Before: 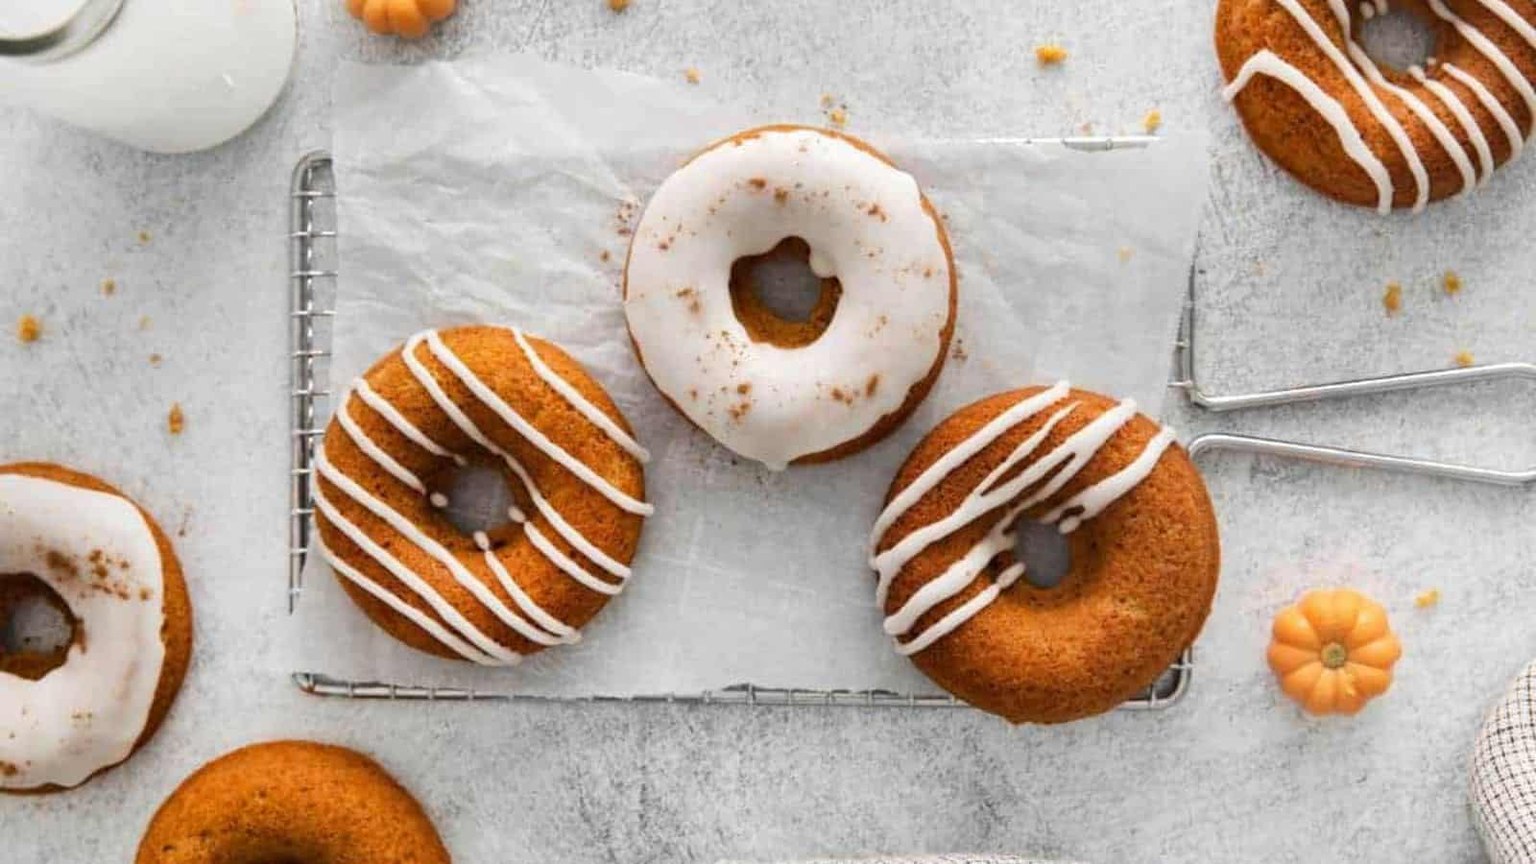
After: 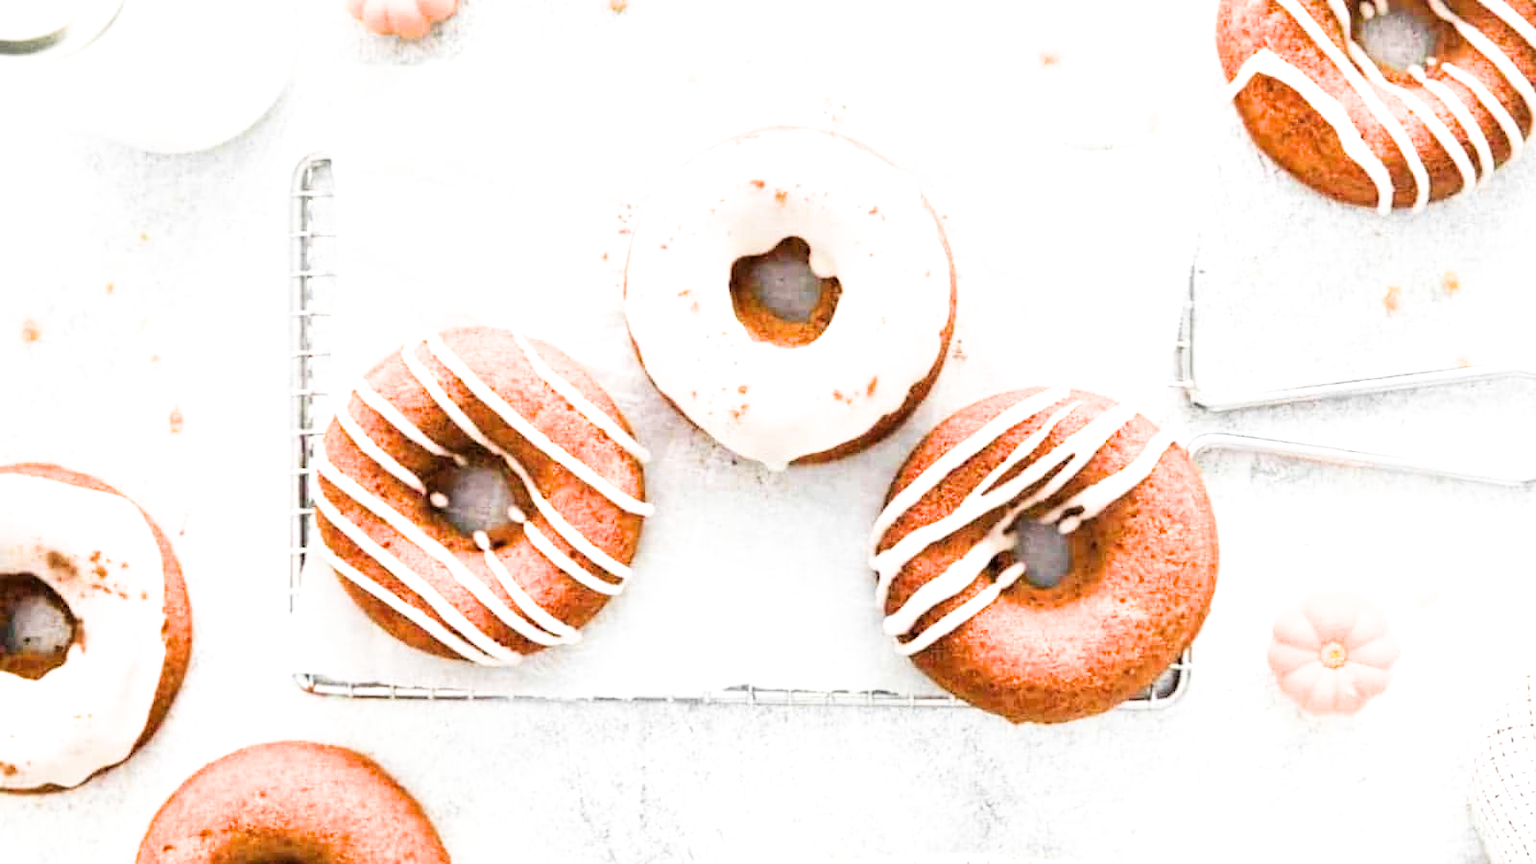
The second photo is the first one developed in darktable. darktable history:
filmic rgb: black relative exposure -5 EV, white relative exposure 3.5 EV, hardness 3.19, contrast 1.3, highlights saturation mix -50%
exposure: black level correction 0, exposure 1.975 EV, compensate exposure bias true, compensate highlight preservation false
